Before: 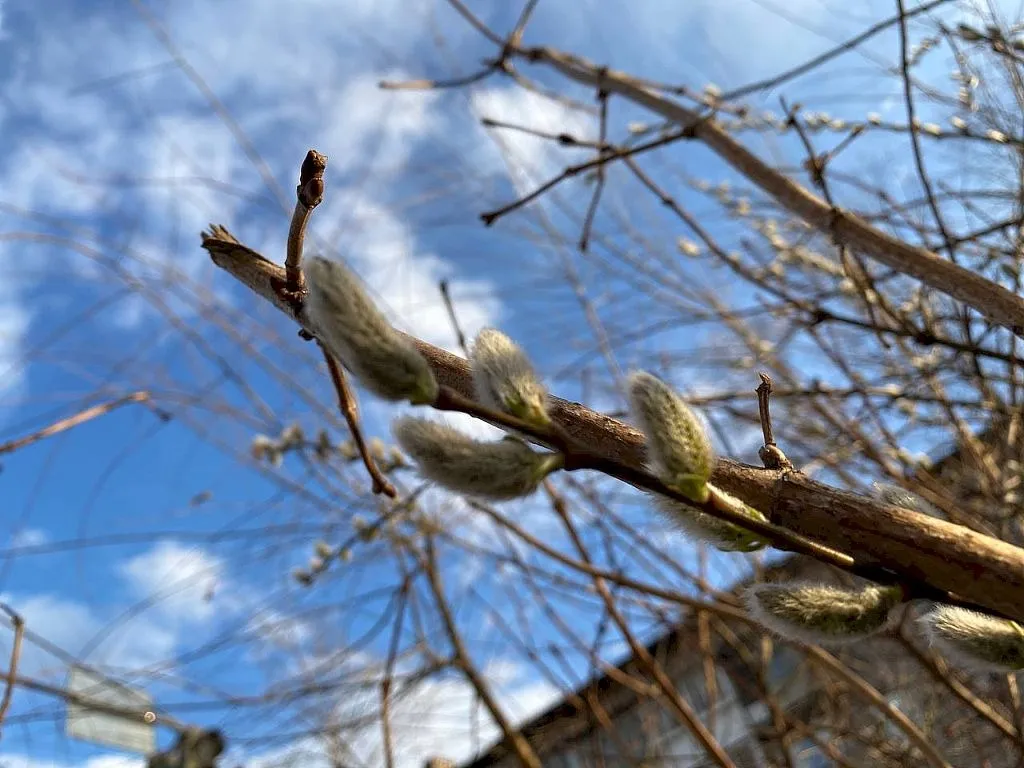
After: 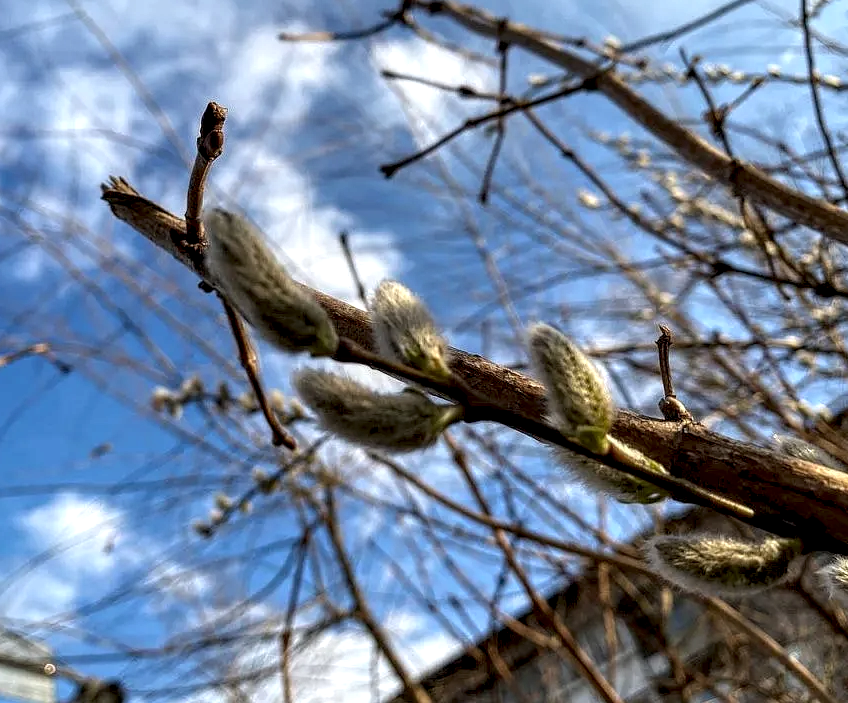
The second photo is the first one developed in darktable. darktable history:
crop: left 9.807%, top 6.259%, right 7.334%, bottom 2.177%
tone equalizer: on, module defaults
local contrast: detail 160%
